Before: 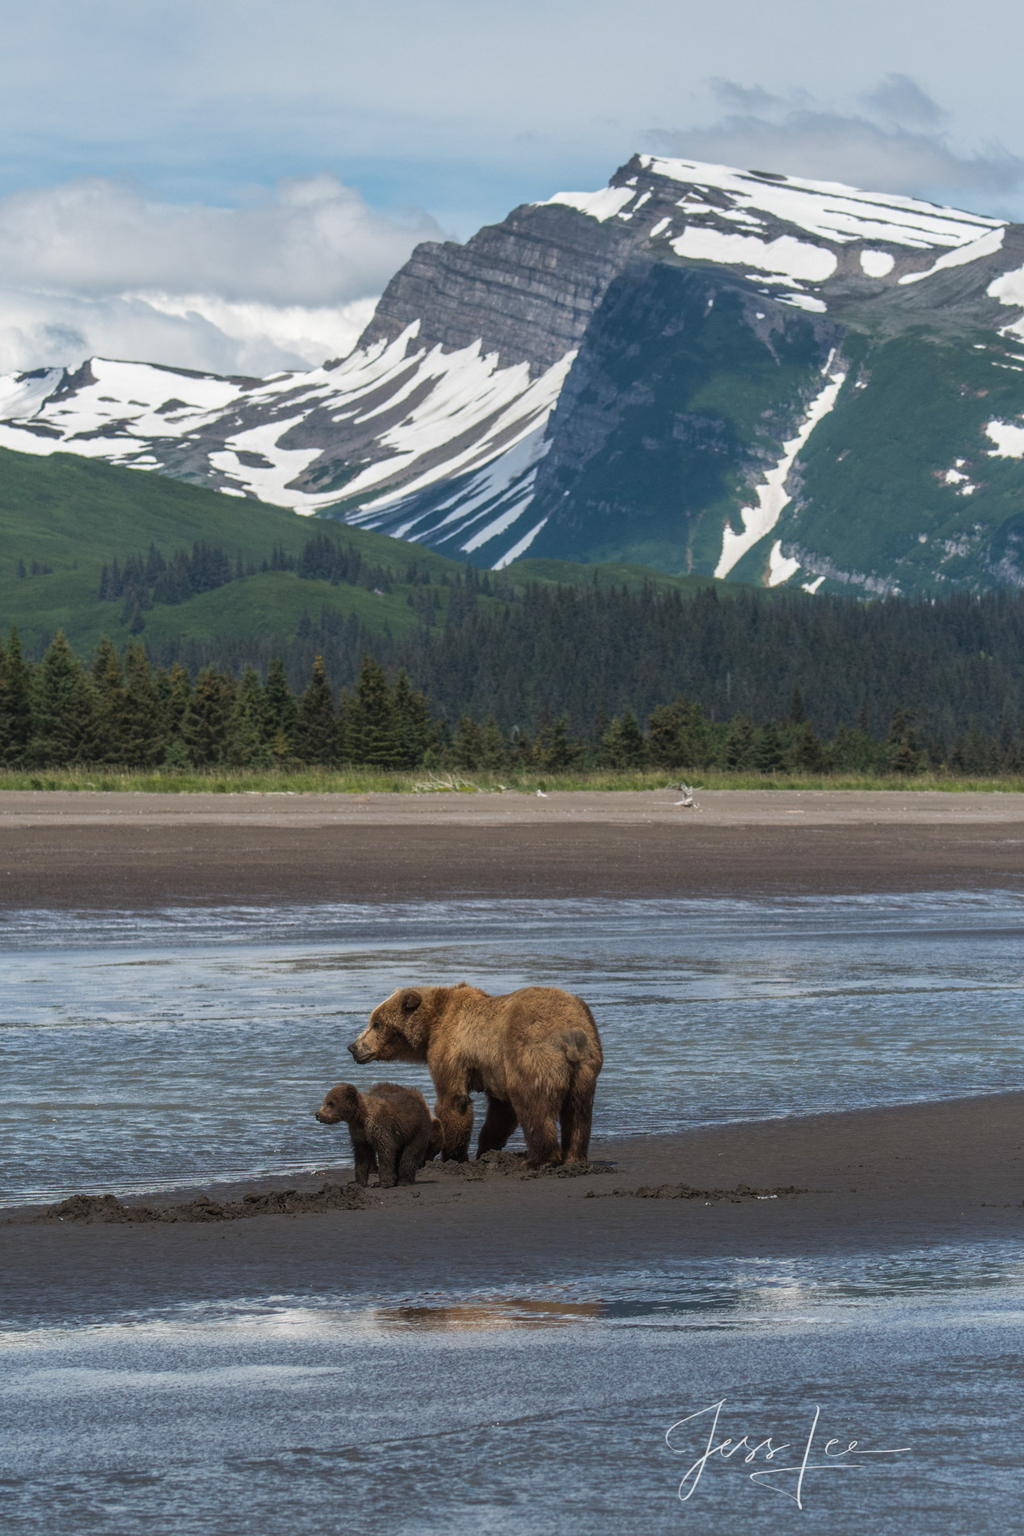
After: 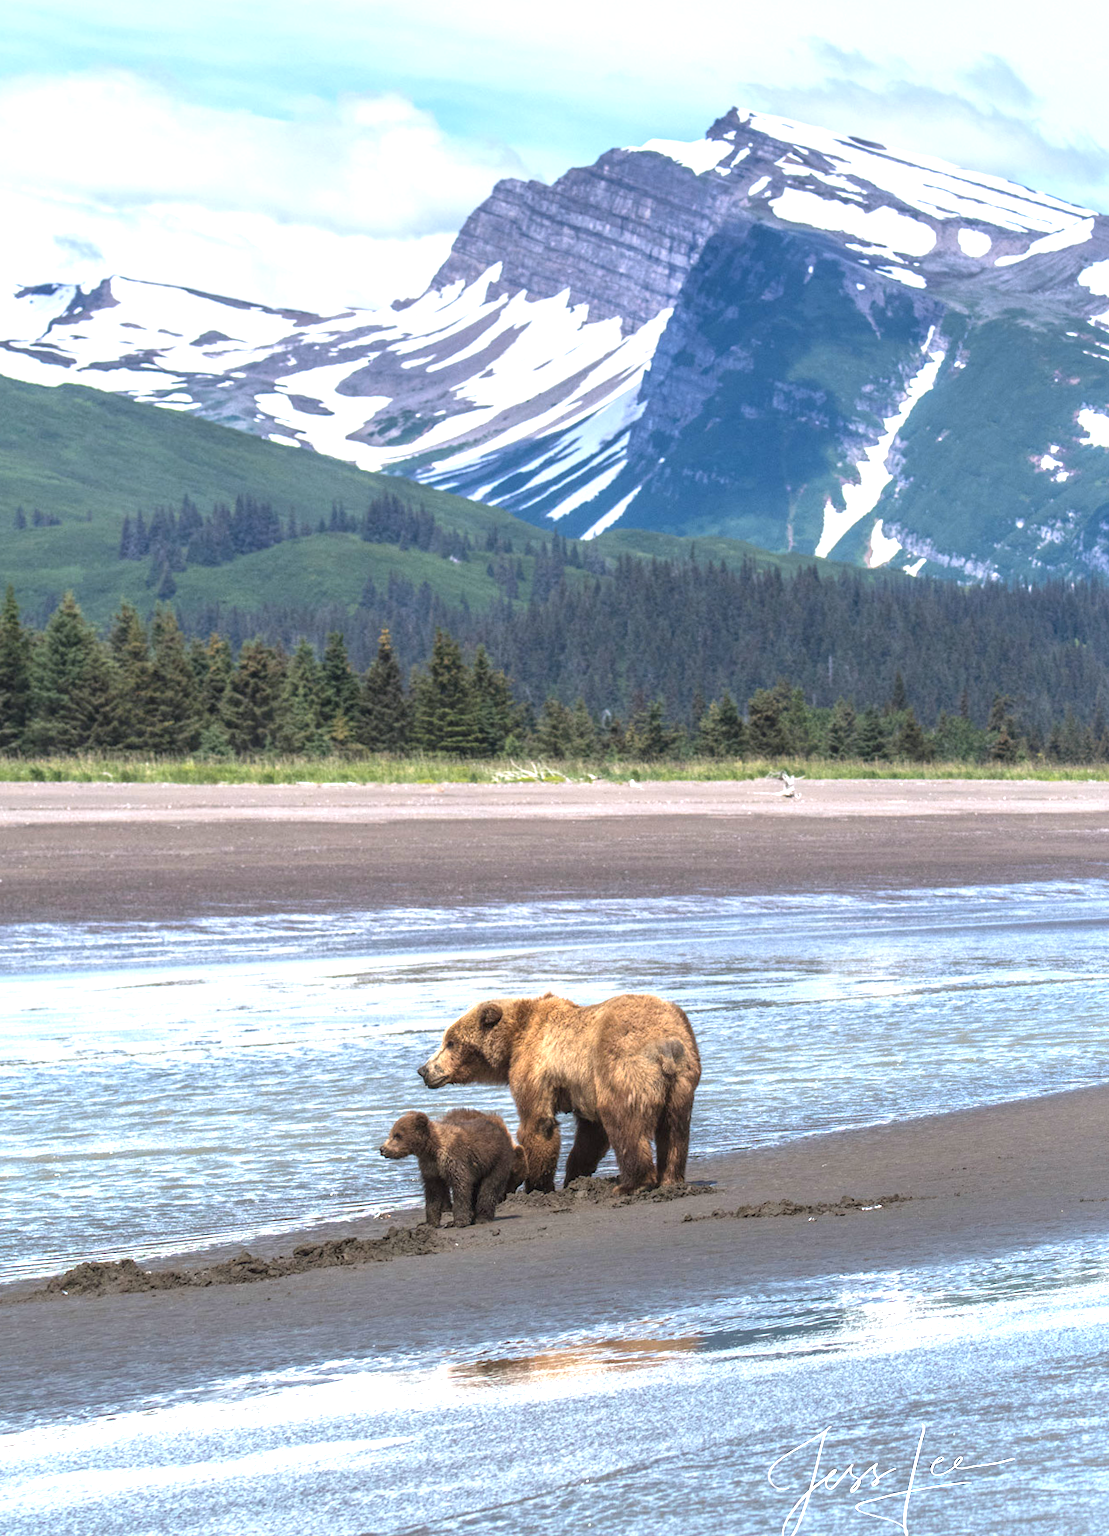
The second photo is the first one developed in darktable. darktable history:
graduated density: hue 238.83°, saturation 50%
exposure: black level correction 0, exposure 1.55 EV, compensate exposure bias true, compensate highlight preservation false
rotate and perspective: rotation -0.013°, lens shift (vertical) -0.027, lens shift (horizontal) 0.178, crop left 0.016, crop right 0.989, crop top 0.082, crop bottom 0.918
local contrast: highlights 61%, shadows 106%, detail 107%, midtone range 0.529
